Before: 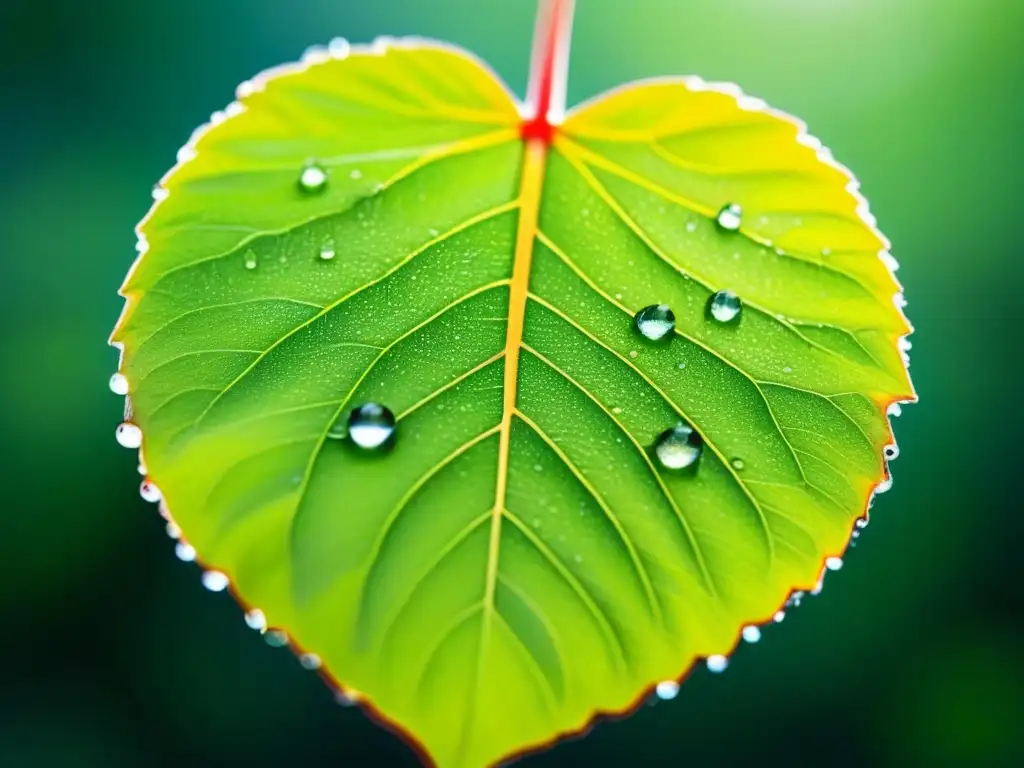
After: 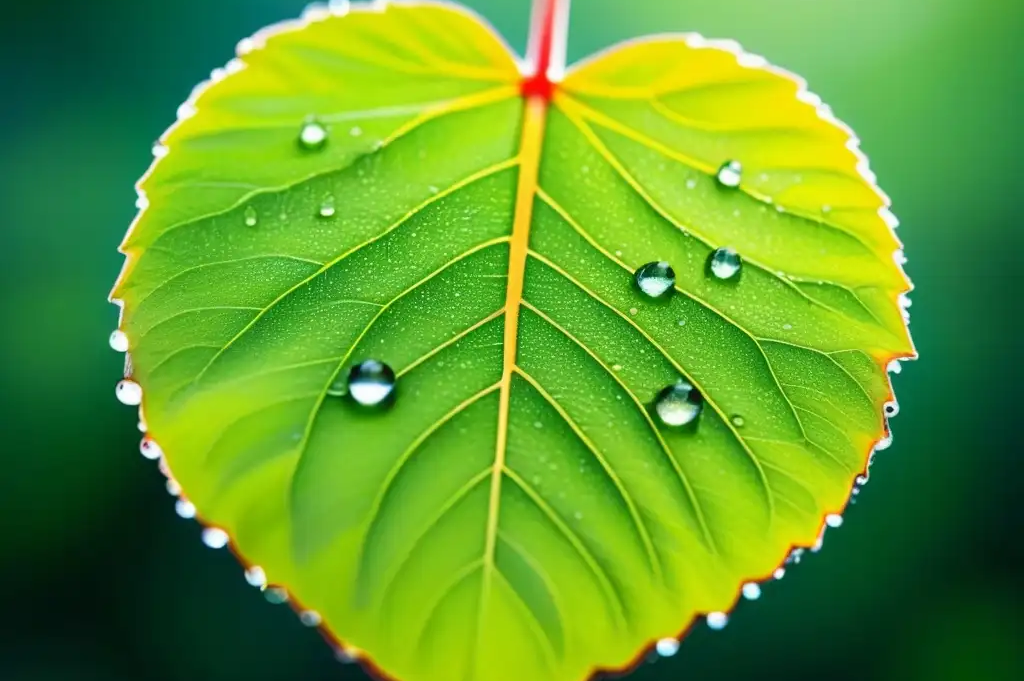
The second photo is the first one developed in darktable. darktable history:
exposure: exposure -0.01 EV, compensate highlight preservation false
white balance: emerald 1
crop and rotate: top 5.609%, bottom 5.609%
